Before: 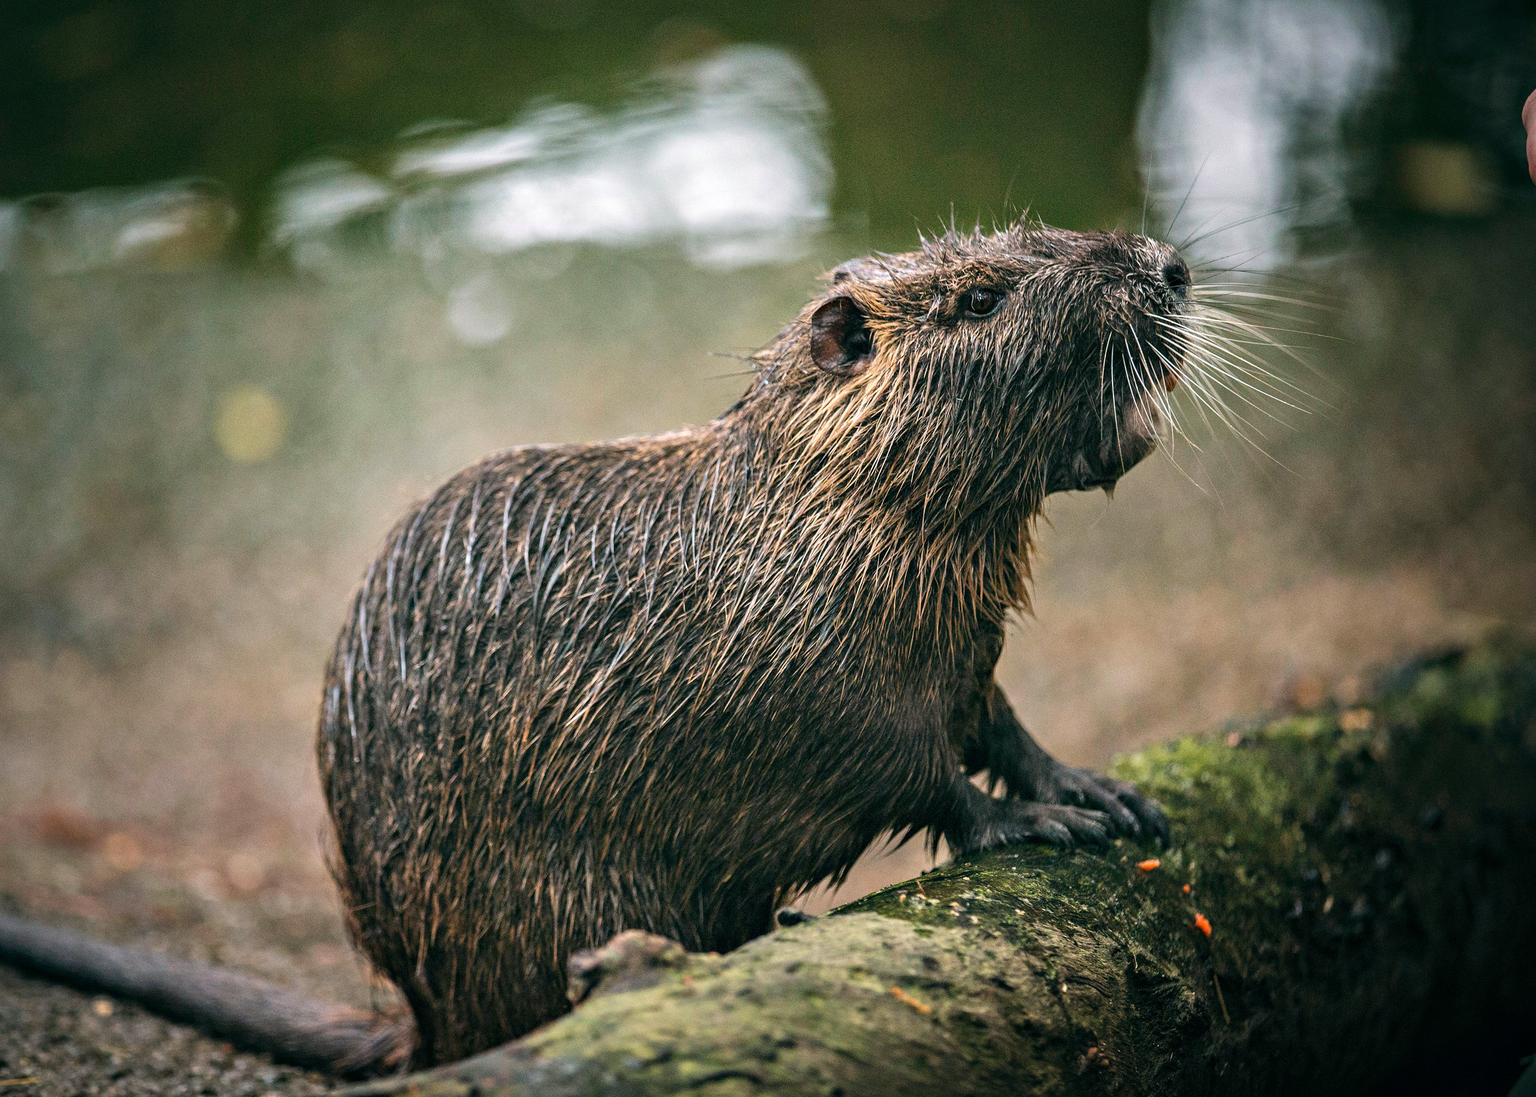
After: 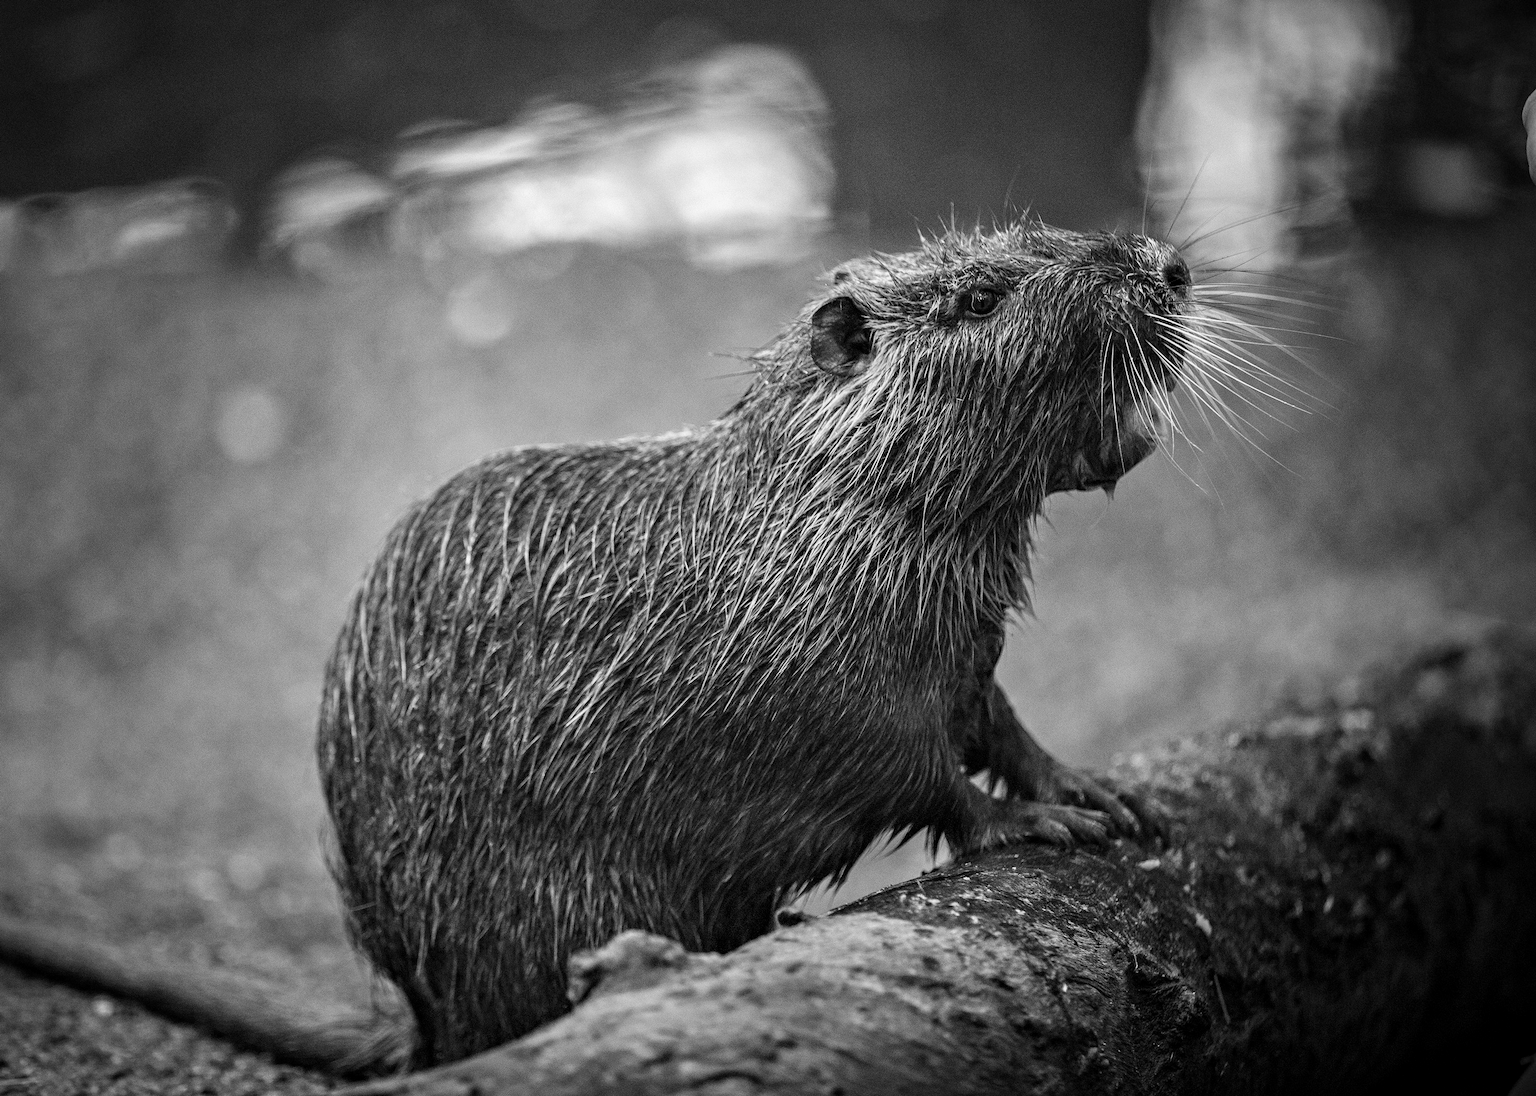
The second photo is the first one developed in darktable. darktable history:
monochrome: on, module defaults
exposure: black level correction 0.002, exposure -0.1 EV, compensate highlight preservation false
